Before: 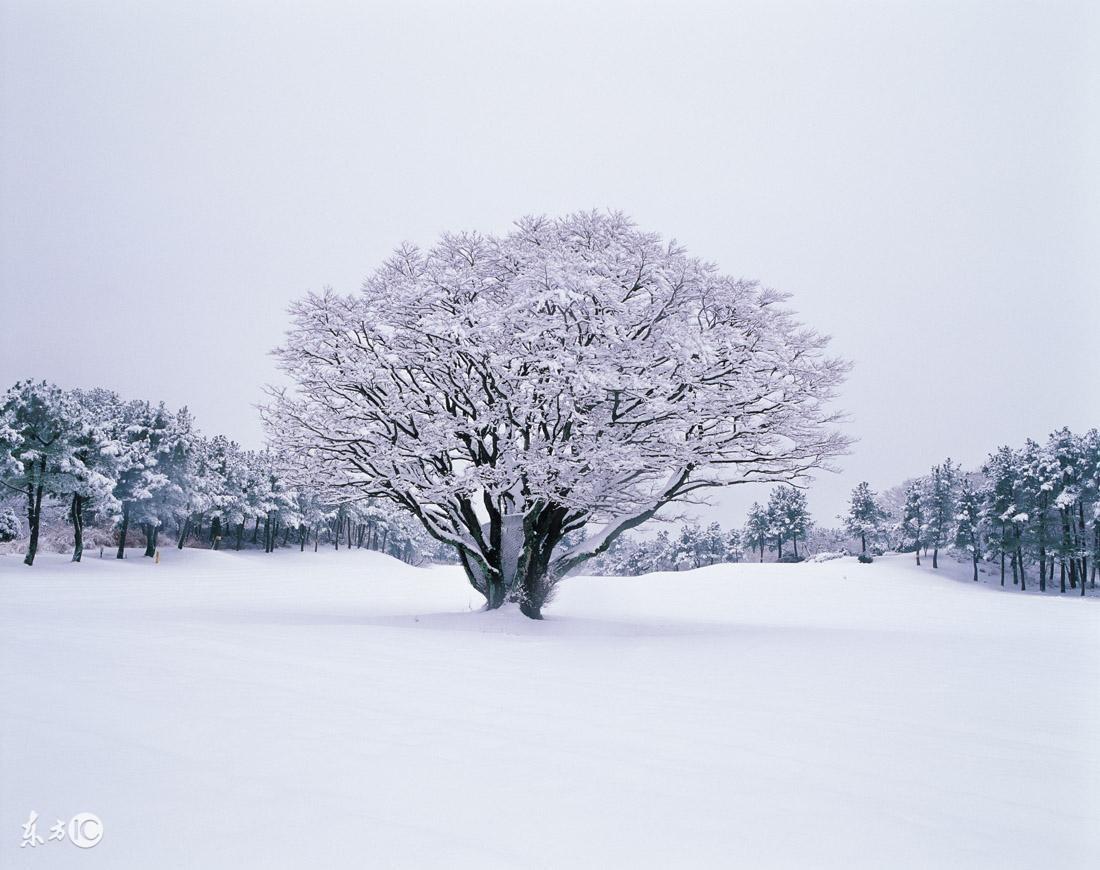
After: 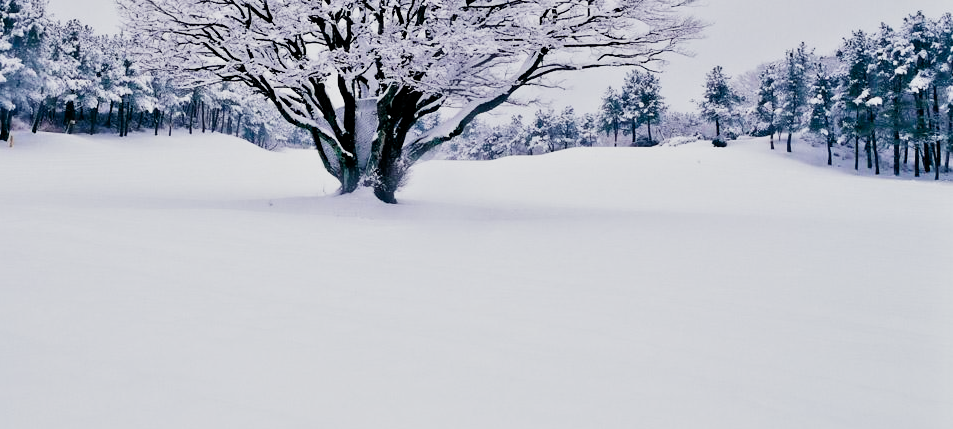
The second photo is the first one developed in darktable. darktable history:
contrast equalizer: y [[0.513, 0.565, 0.608, 0.562, 0.512, 0.5], [0.5 ×6], [0.5, 0.5, 0.5, 0.528, 0.598, 0.658], [0 ×6], [0 ×6]]
contrast brightness saturation: contrast 0.168, saturation 0.319
filmic rgb: black relative exposure -8 EV, white relative exposure 3.99 EV, hardness 4.14, contrast 0.992, add noise in highlights 0.001, preserve chrominance no, color science v3 (2019), use custom middle-gray values true, contrast in highlights soft
crop and rotate: left 13.279%, top 47.821%, bottom 2.758%
